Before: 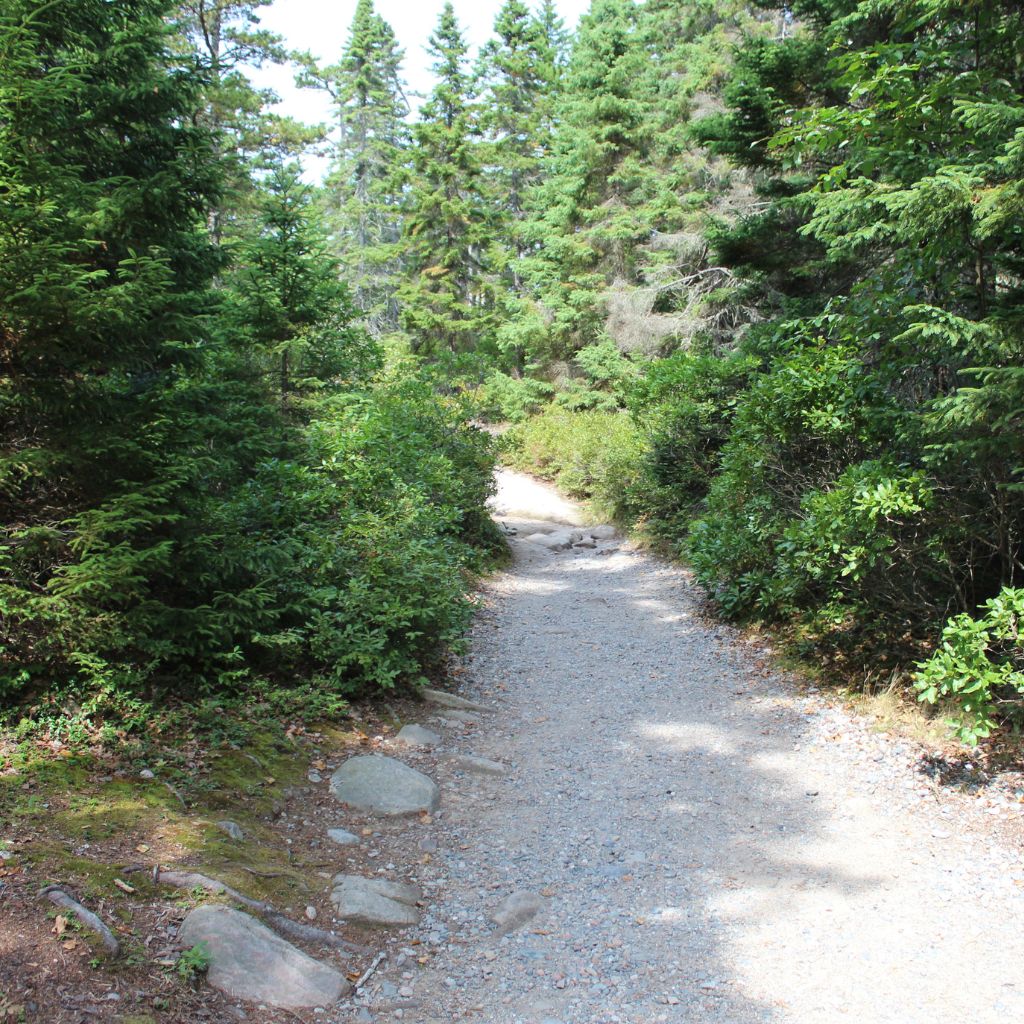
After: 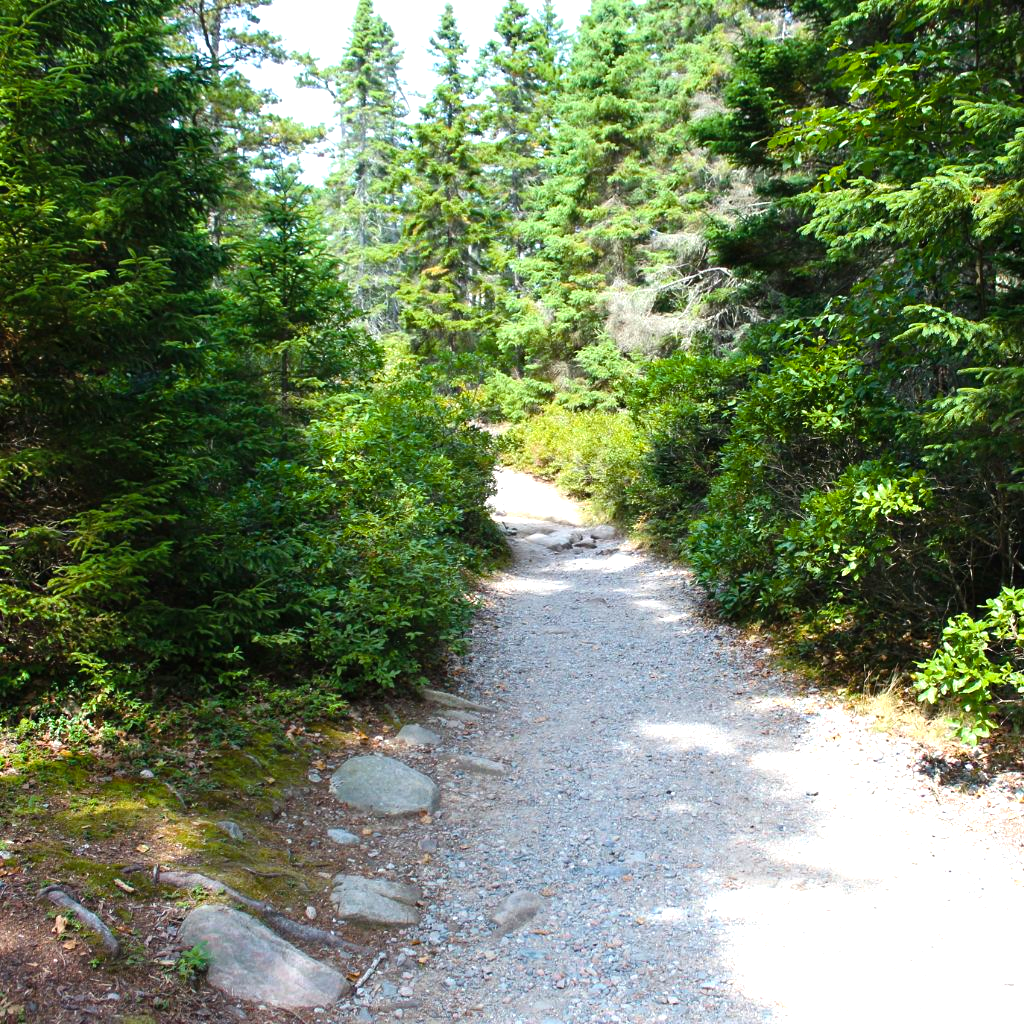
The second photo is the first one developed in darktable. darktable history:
color correction: saturation 0.8
color balance rgb: linear chroma grading › global chroma 9%, perceptual saturation grading › global saturation 36%, perceptual saturation grading › shadows 35%, perceptual brilliance grading › global brilliance 15%, perceptual brilliance grading › shadows -35%, global vibrance 15%
